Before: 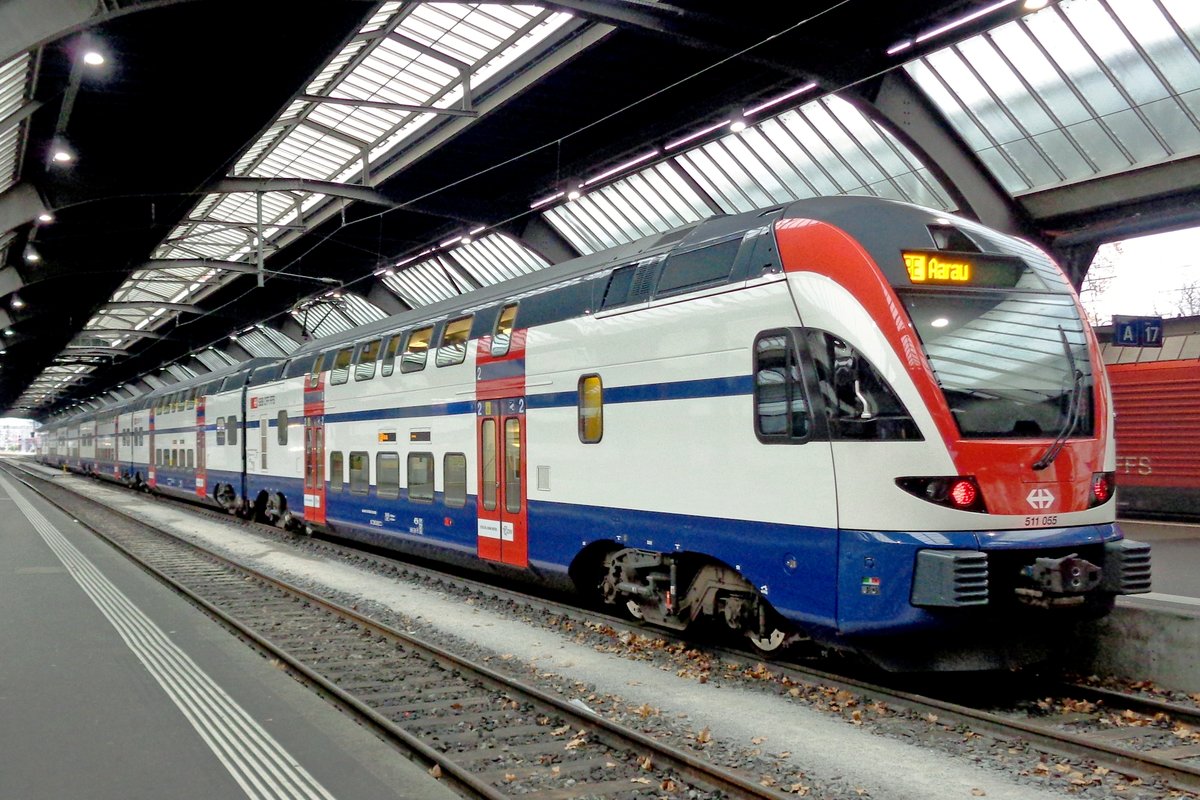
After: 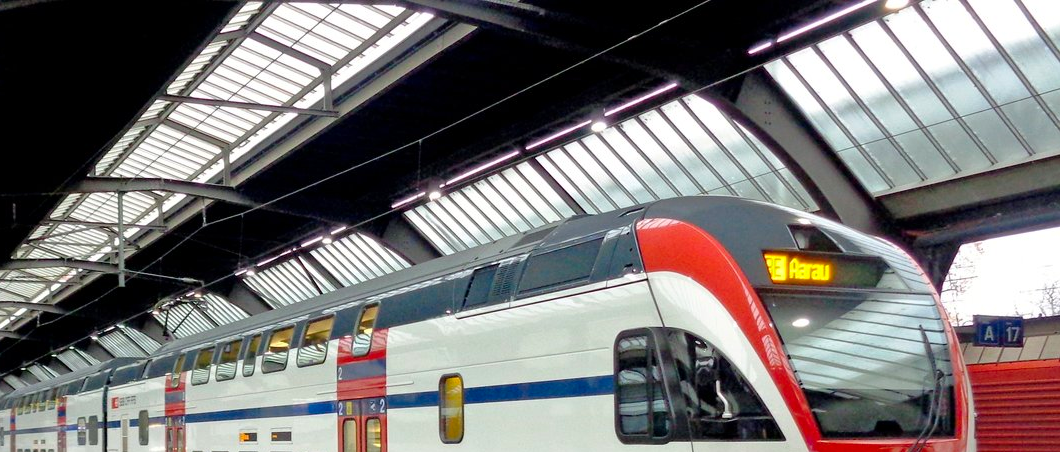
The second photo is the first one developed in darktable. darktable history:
contrast brightness saturation: contrast 0.039, saturation 0.151
crop and rotate: left 11.646%, bottom 43.442%
